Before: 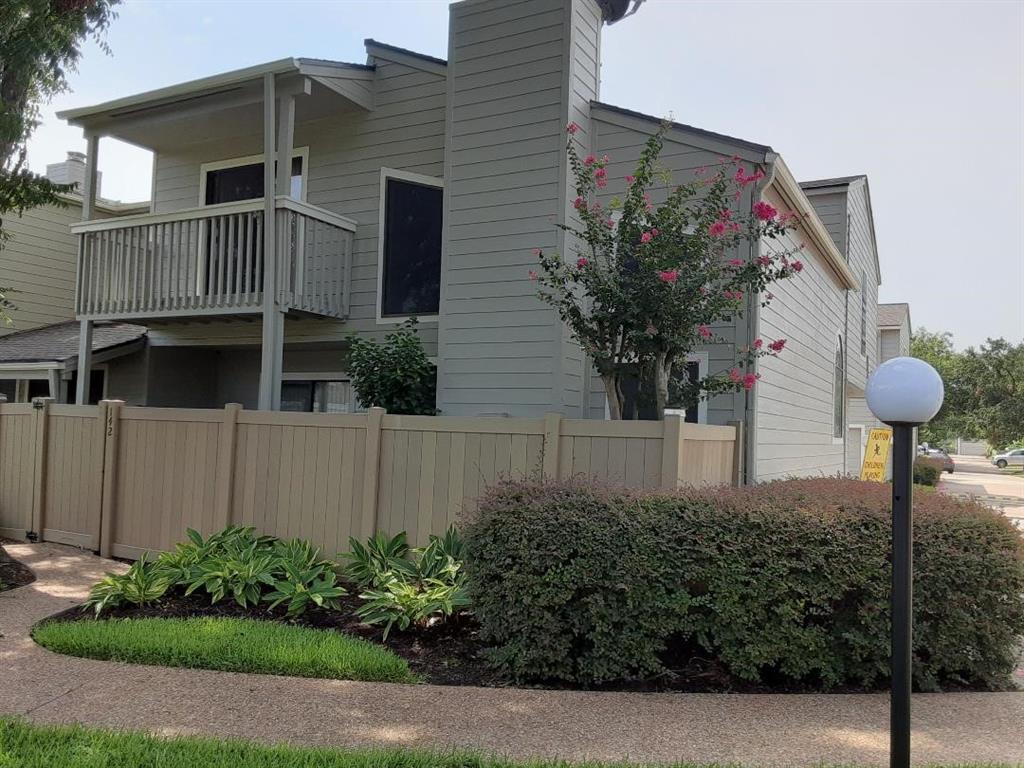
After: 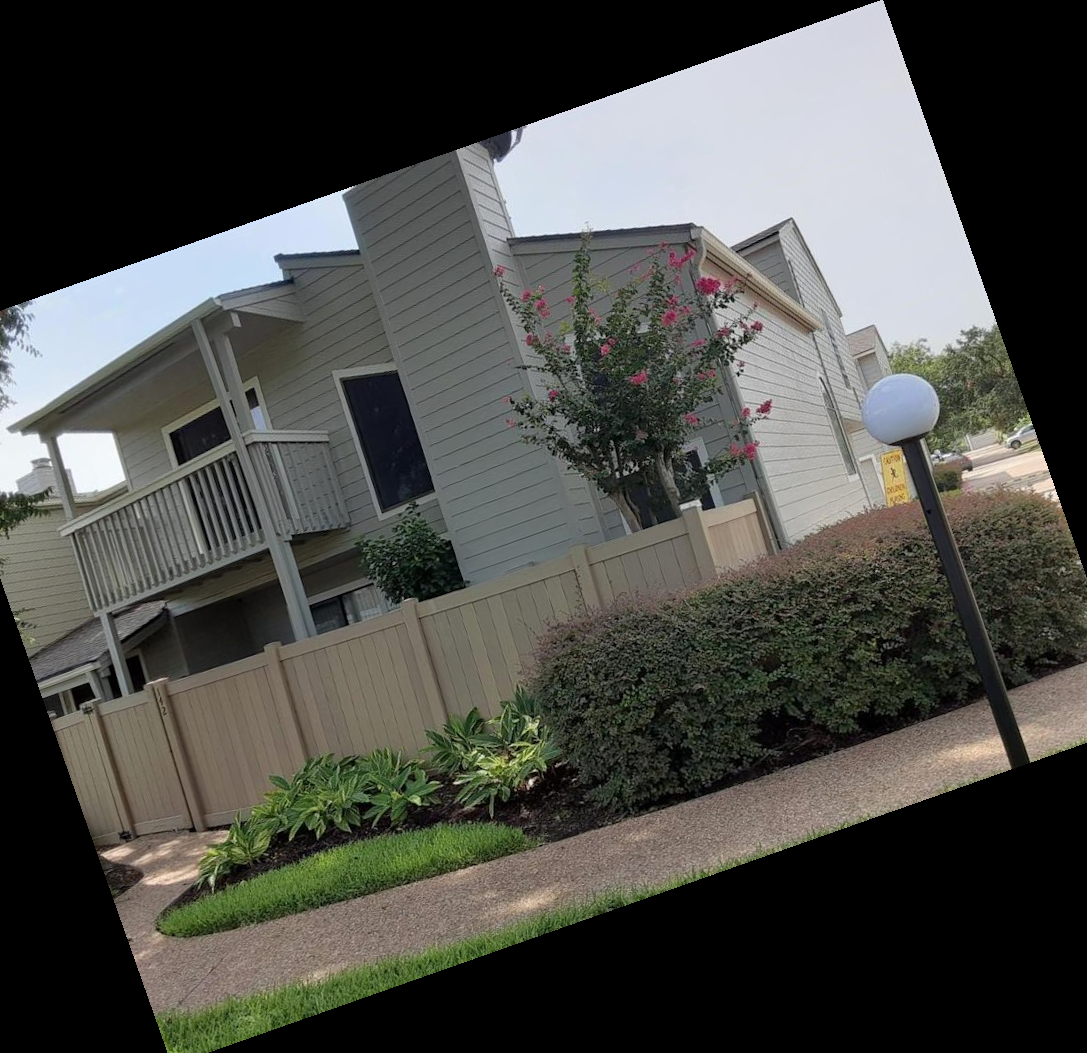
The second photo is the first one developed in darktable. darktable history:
crop and rotate: angle 19.43°, left 6.812%, right 4.125%, bottom 1.087%
rotate and perspective: crop left 0, crop top 0
exposure: compensate exposure bias true, compensate highlight preservation false
contrast brightness saturation: saturation -0.05
